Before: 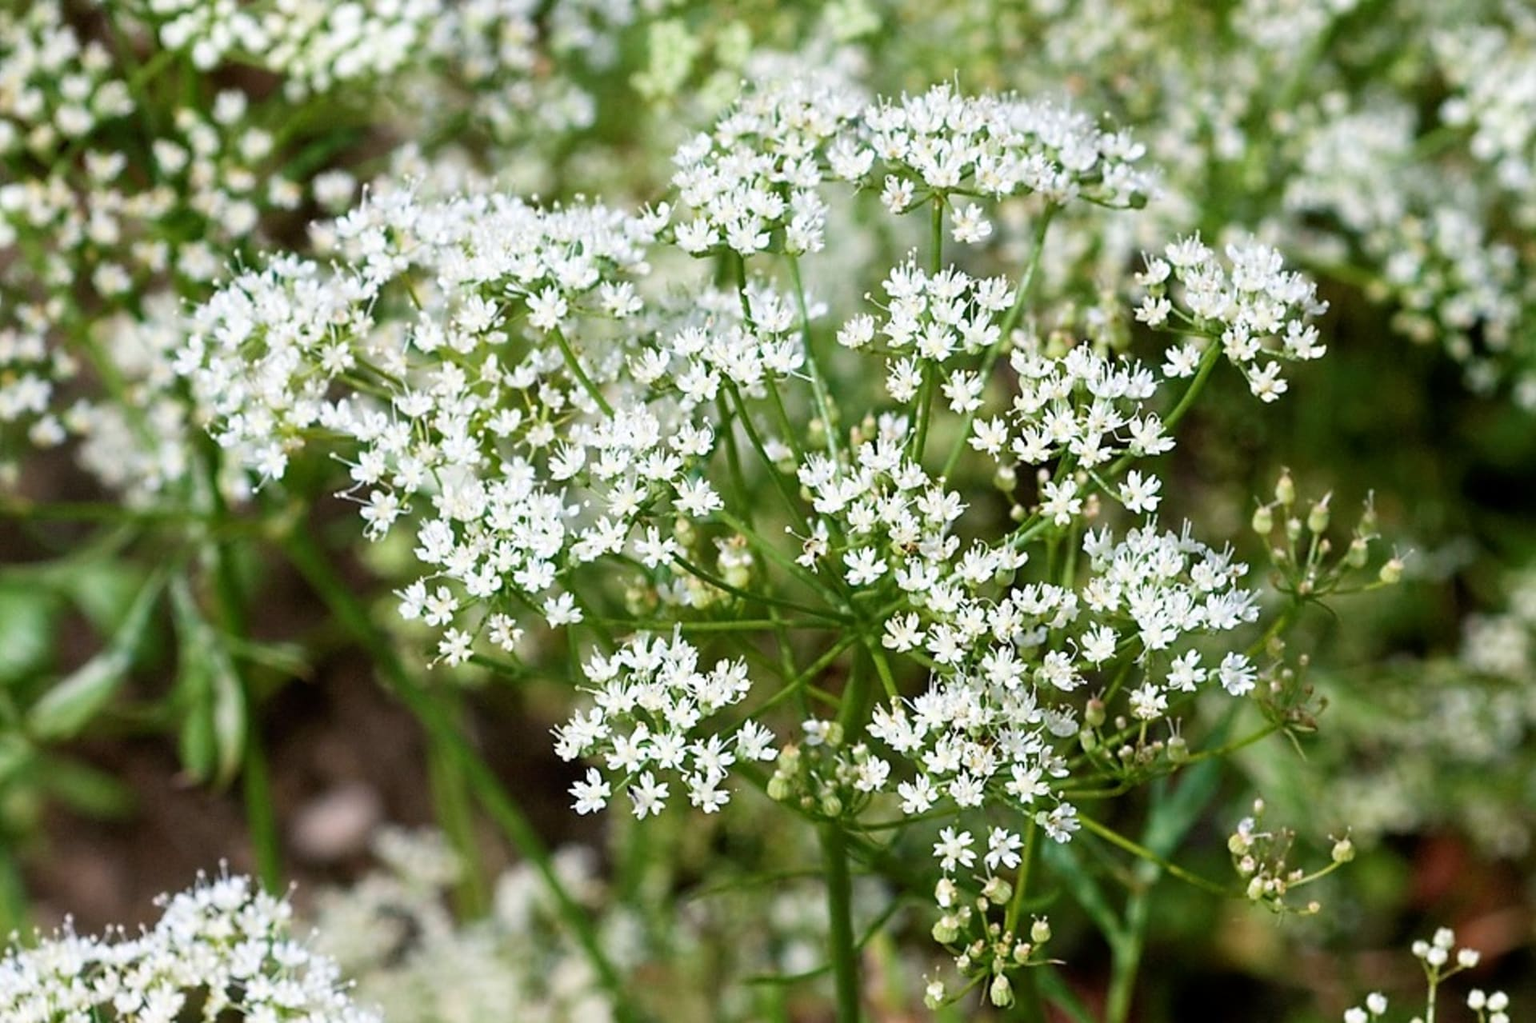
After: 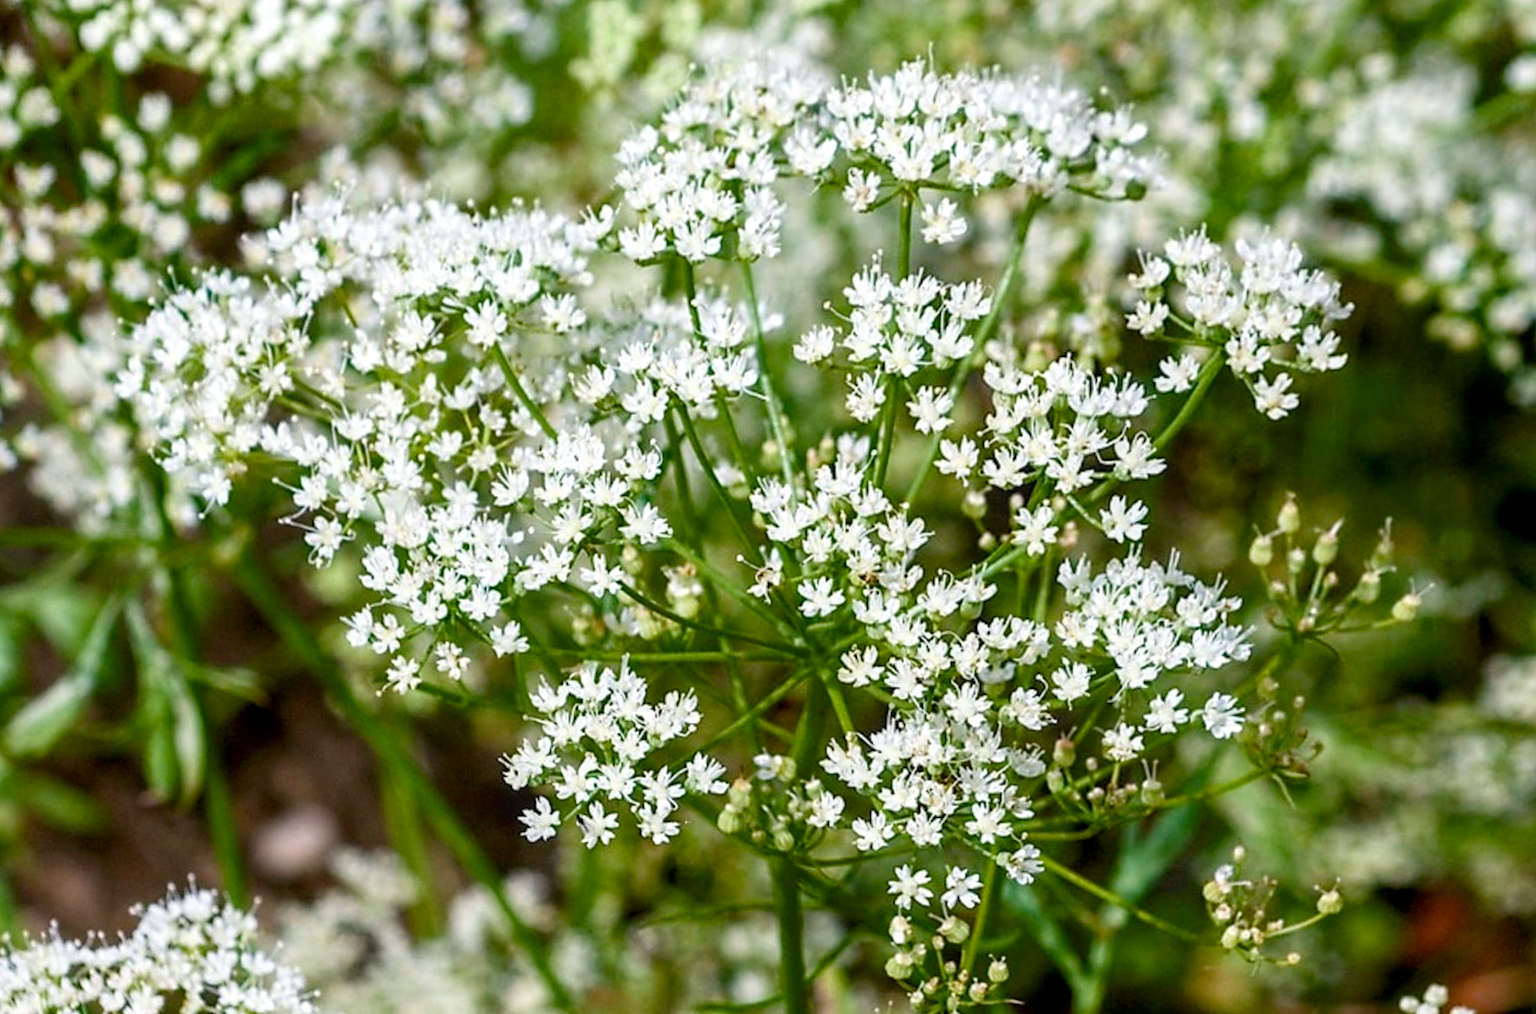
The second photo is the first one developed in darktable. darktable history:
color balance rgb: perceptual saturation grading › global saturation 20%, perceptual saturation grading › highlights -25%, perceptual saturation grading › shadows 25%
local contrast: on, module defaults
rotate and perspective: rotation 0.062°, lens shift (vertical) 0.115, lens shift (horizontal) -0.133, crop left 0.047, crop right 0.94, crop top 0.061, crop bottom 0.94
